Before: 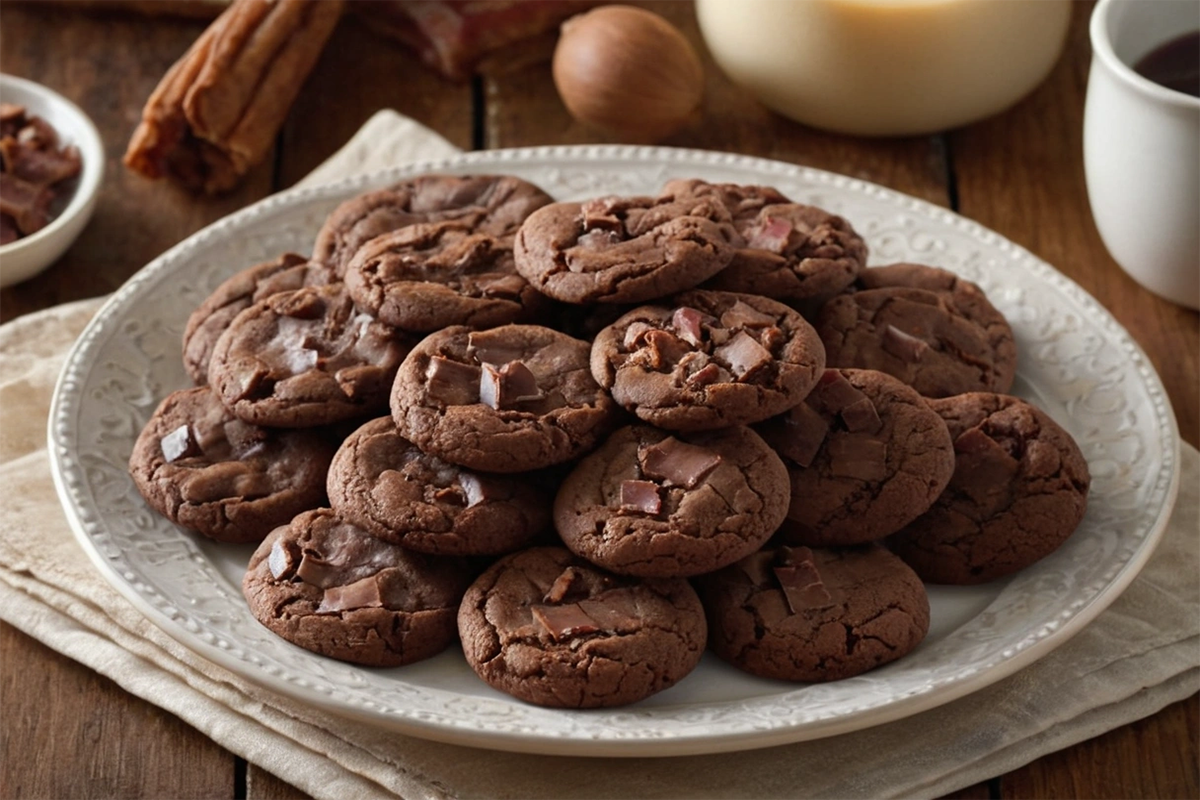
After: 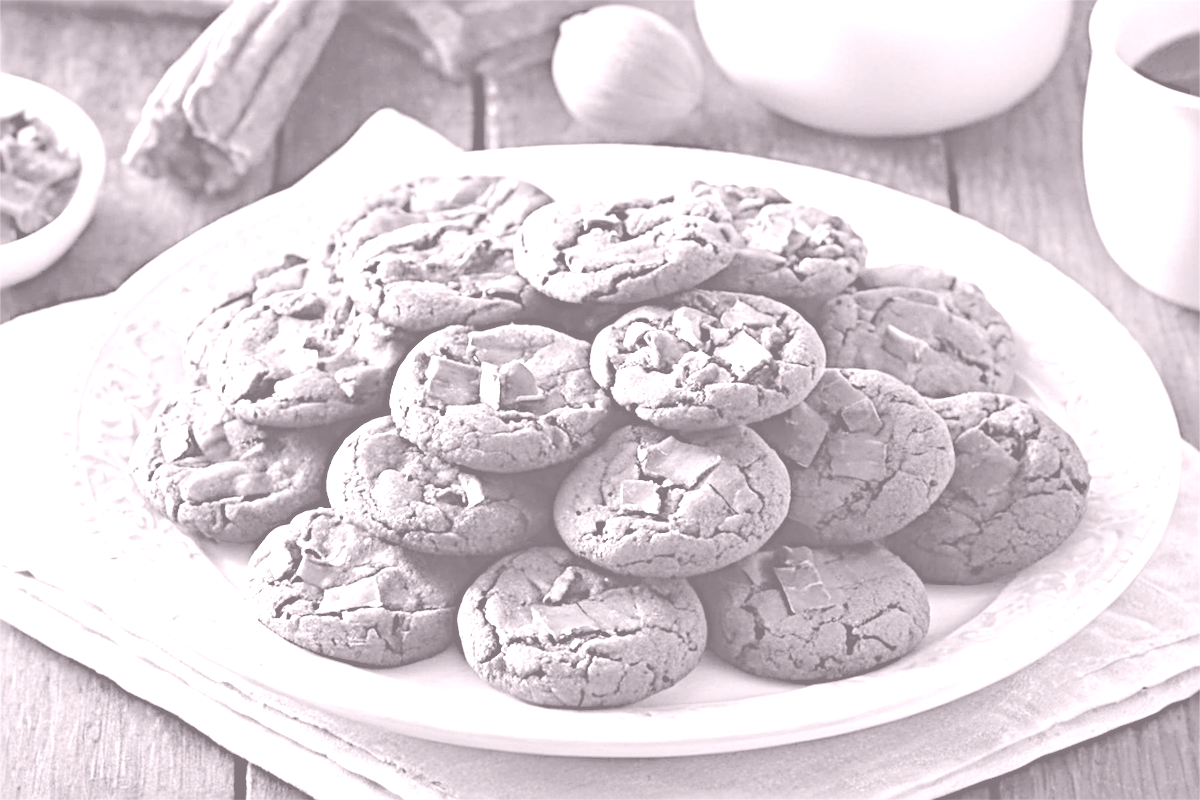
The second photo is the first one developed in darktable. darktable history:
levels: mode automatic, gray 50.8%
exposure: compensate highlight preservation false
contrast brightness saturation: saturation 0.18
global tonemap: drago (0.7, 100)
colorize: hue 25.2°, saturation 83%, source mix 82%, lightness 79%, version 1
white balance: red 1.042, blue 1.17
haze removal: compatibility mode true, adaptive false
sharpen: radius 4
